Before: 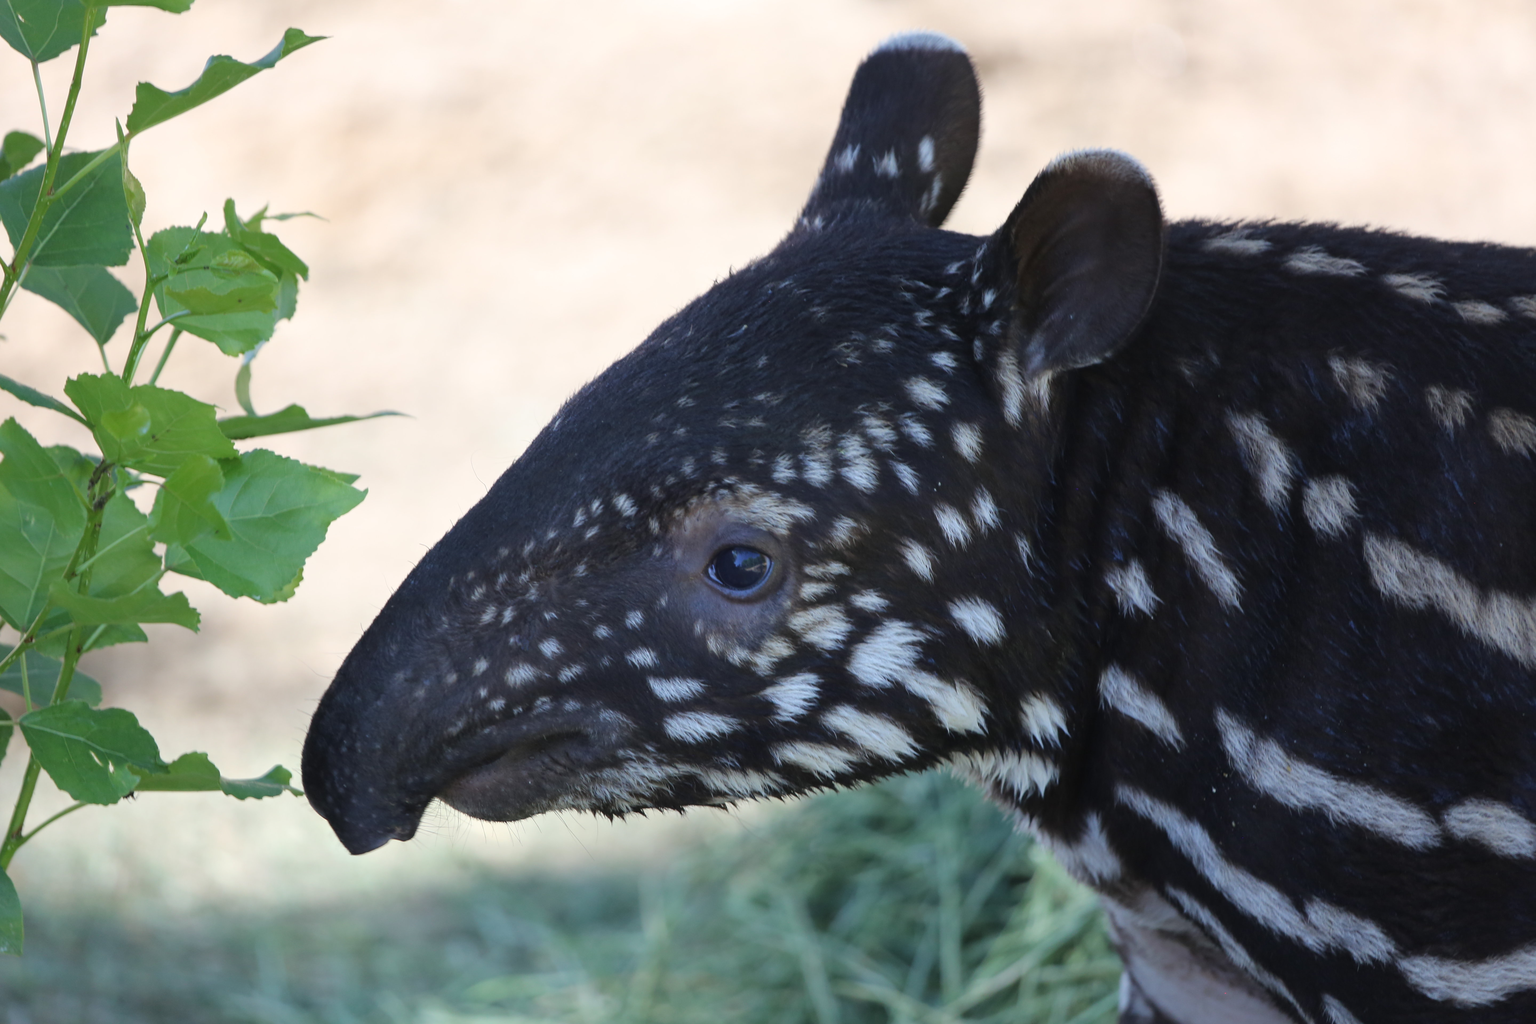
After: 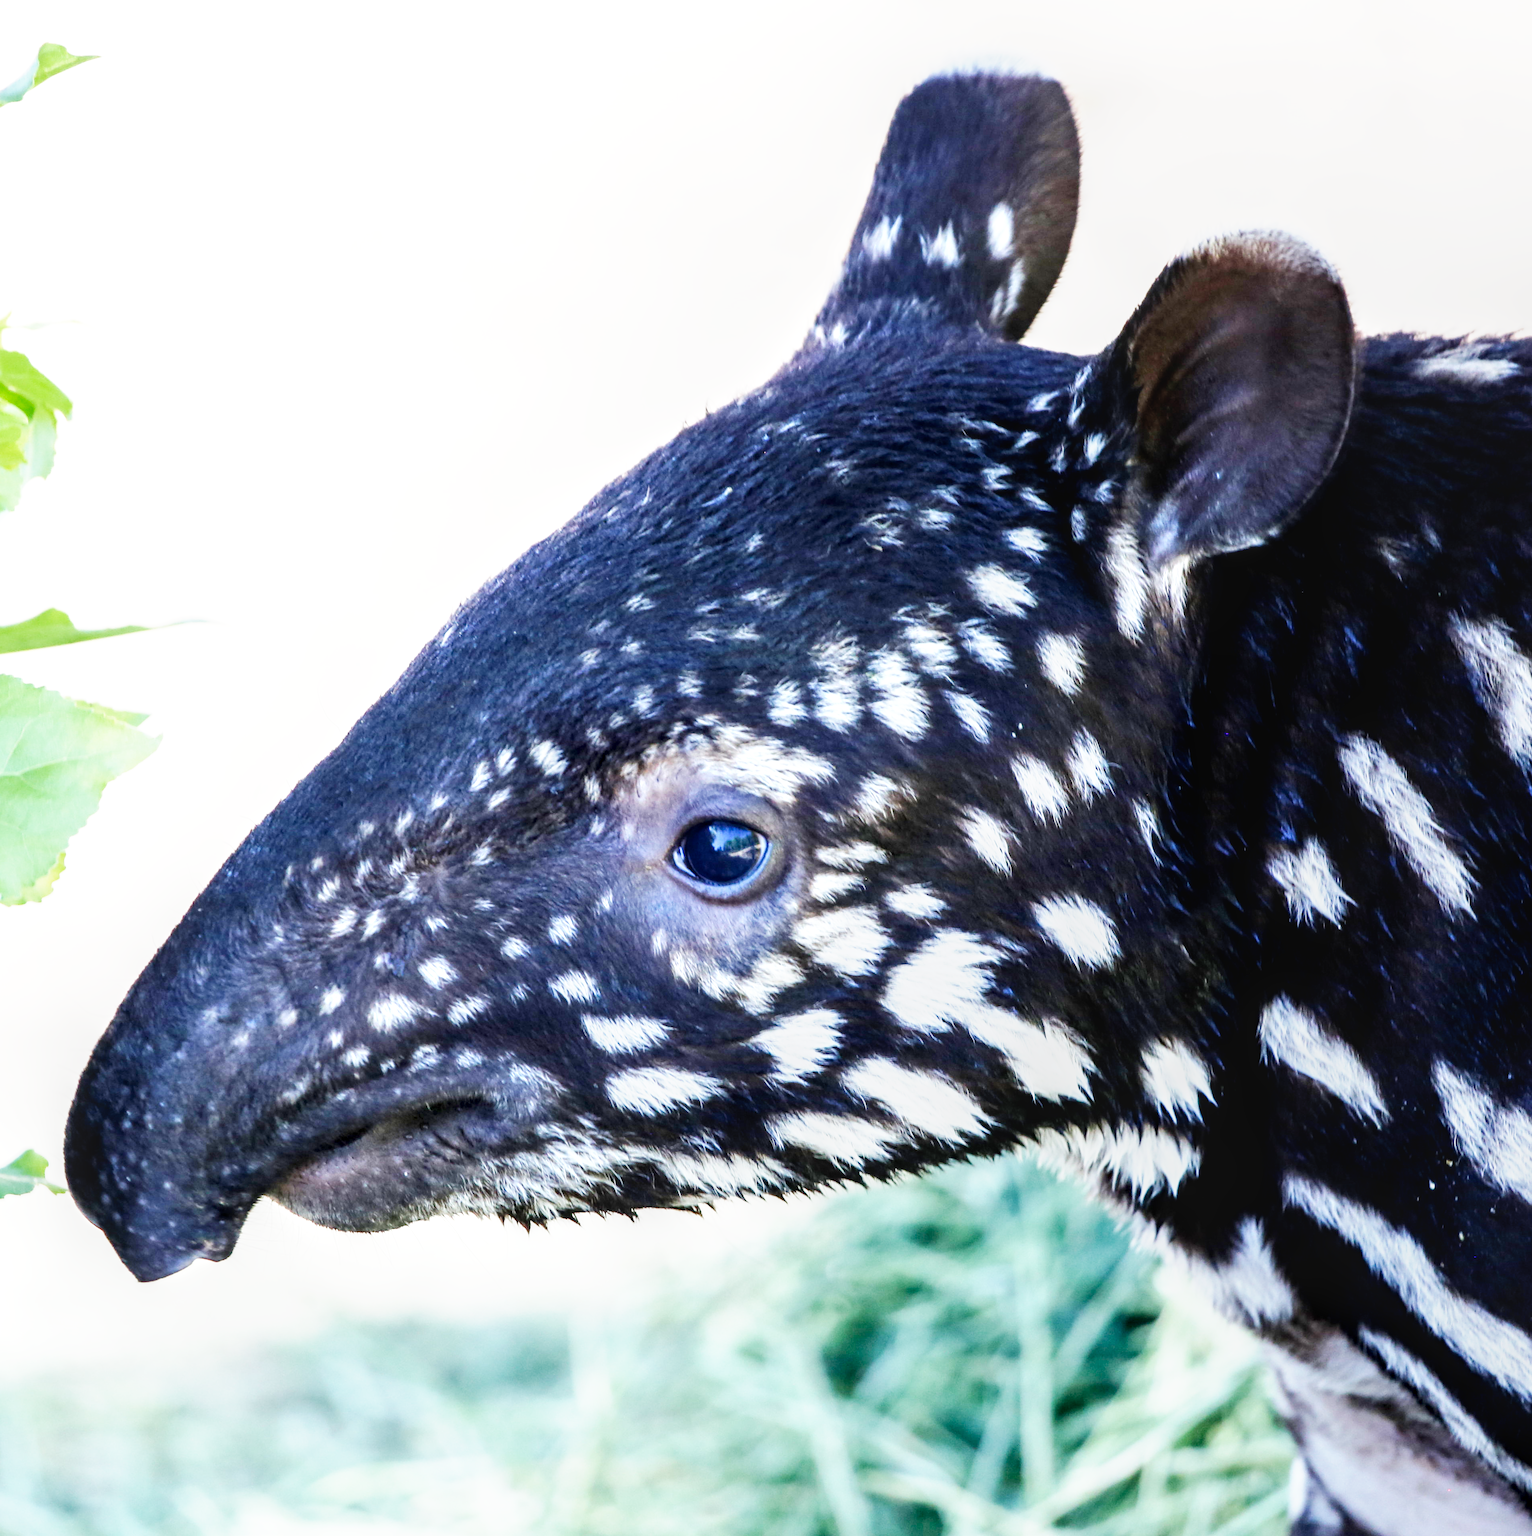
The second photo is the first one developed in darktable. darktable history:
exposure: black level correction 0.008, exposure 0.979 EV, compensate highlight preservation false
crop: left 16.899%, right 16.556%
local contrast: detail 130%
base curve: curves: ch0 [(0, 0) (0.007, 0.004) (0.027, 0.03) (0.046, 0.07) (0.207, 0.54) (0.442, 0.872) (0.673, 0.972) (1, 1)], preserve colors none
